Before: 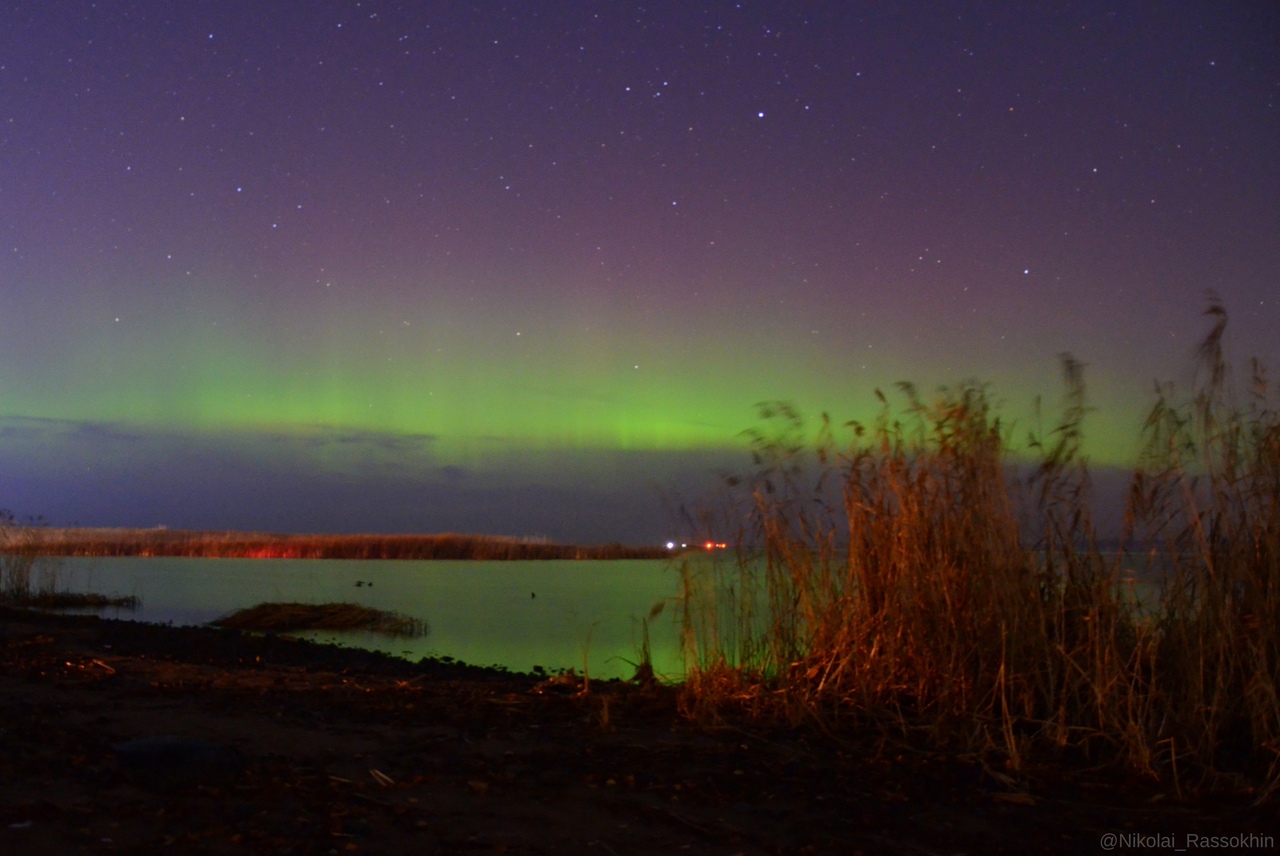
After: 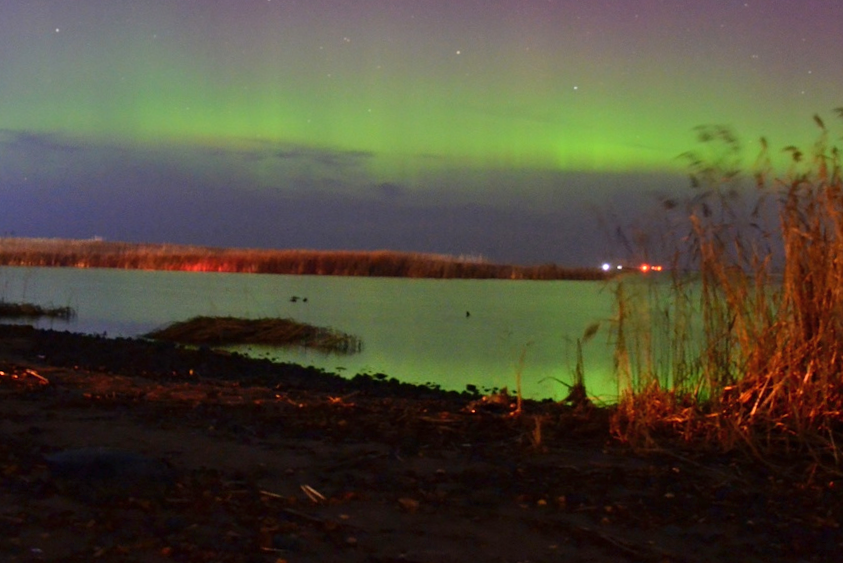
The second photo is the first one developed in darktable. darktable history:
shadows and highlights: low approximation 0.01, soften with gaussian
crop and rotate: angle -1.15°, left 3.572%, top 32.17%, right 28.57%
exposure: exposure 0.209 EV, compensate exposure bias true, compensate highlight preservation false
